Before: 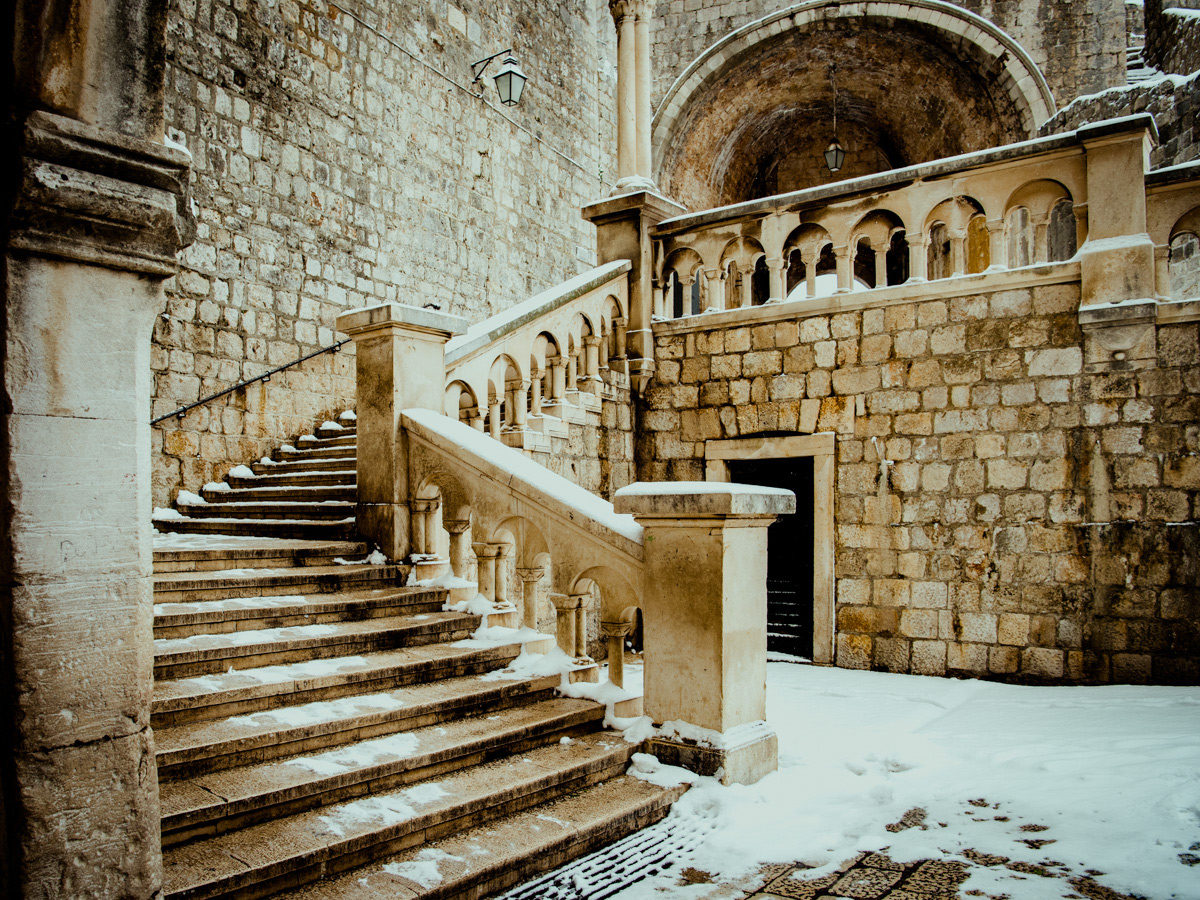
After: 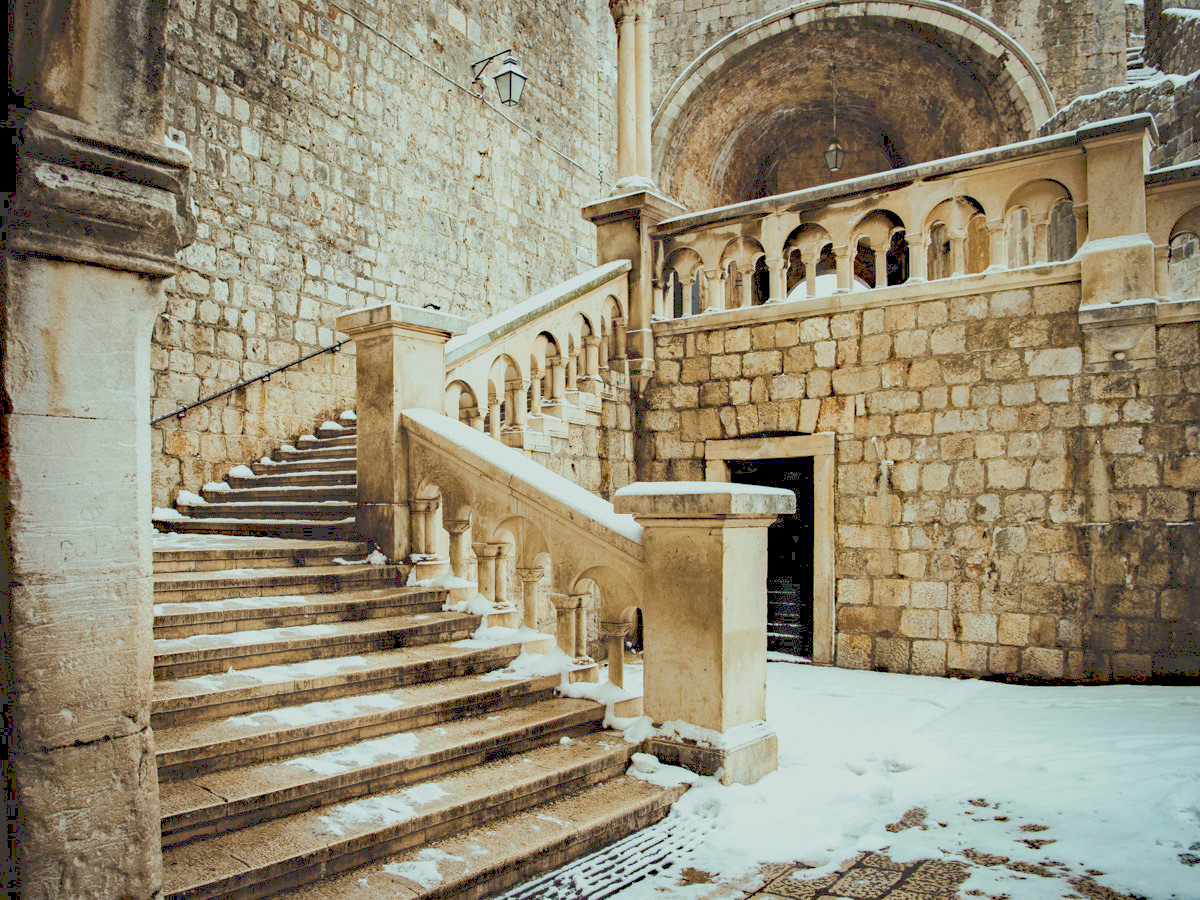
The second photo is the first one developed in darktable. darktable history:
haze removal: compatibility mode true, adaptive false
velvia: on, module defaults
tone curve: curves: ch0 [(0, 0) (0.003, 0.238) (0.011, 0.238) (0.025, 0.242) (0.044, 0.256) (0.069, 0.277) (0.1, 0.294) (0.136, 0.315) (0.177, 0.345) (0.224, 0.379) (0.277, 0.419) (0.335, 0.463) (0.399, 0.511) (0.468, 0.566) (0.543, 0.627) (0.623, 0.687) (0.709, 0.75) (0.801, 0.824) (0.898, 0.89) (1, 1)], preserve colors none
